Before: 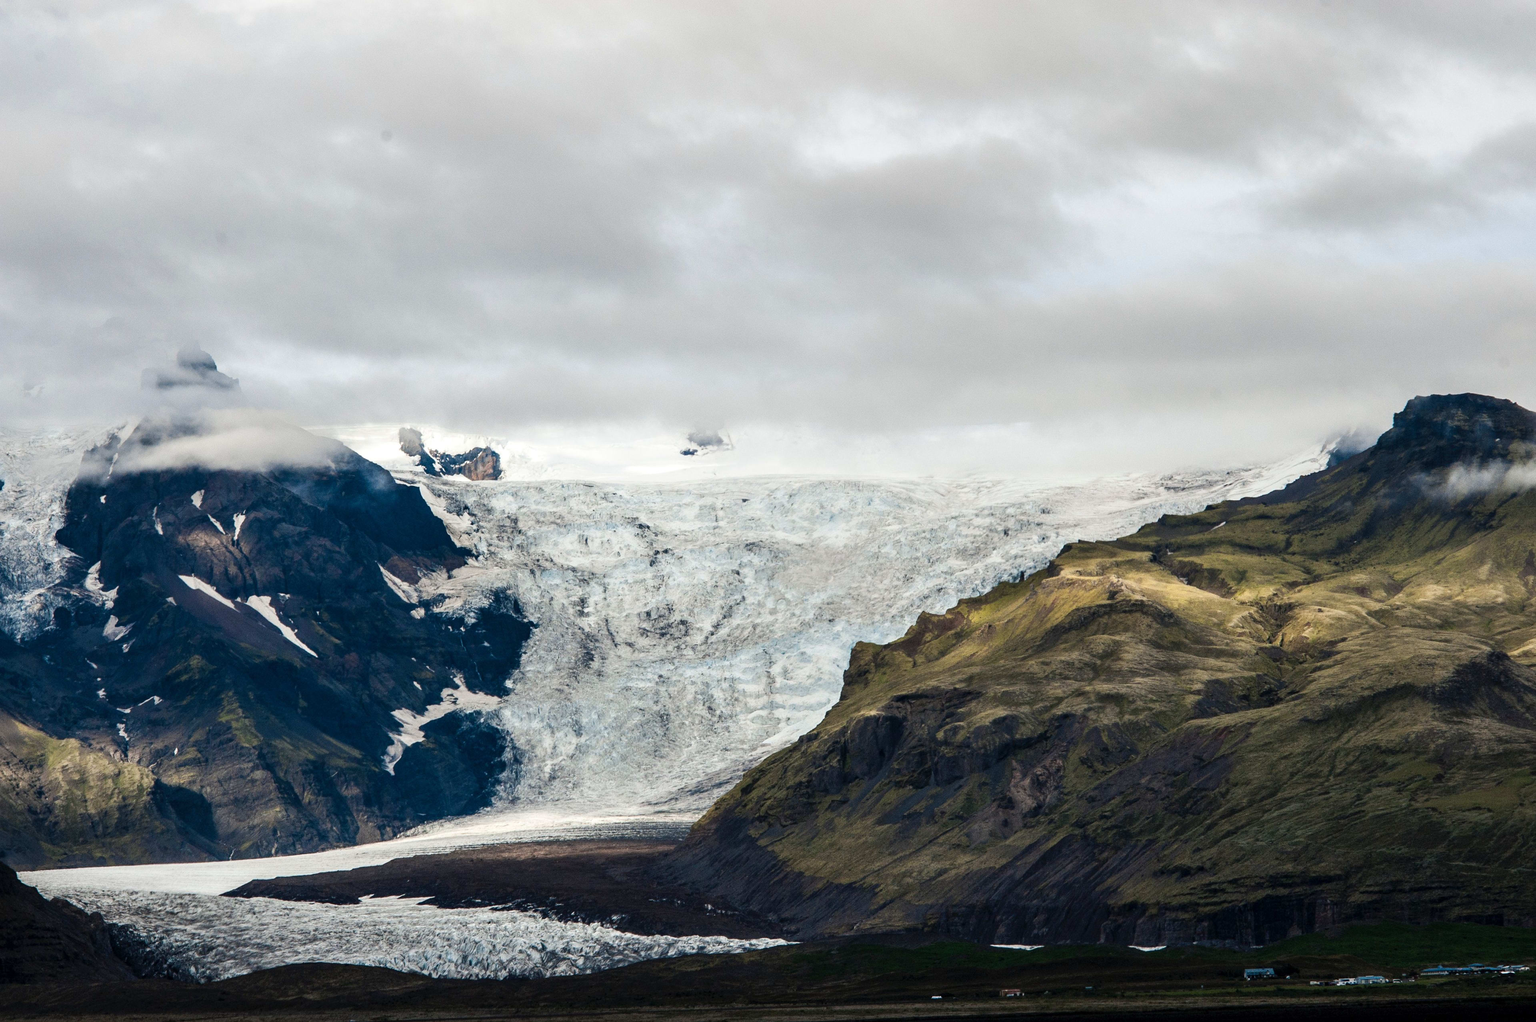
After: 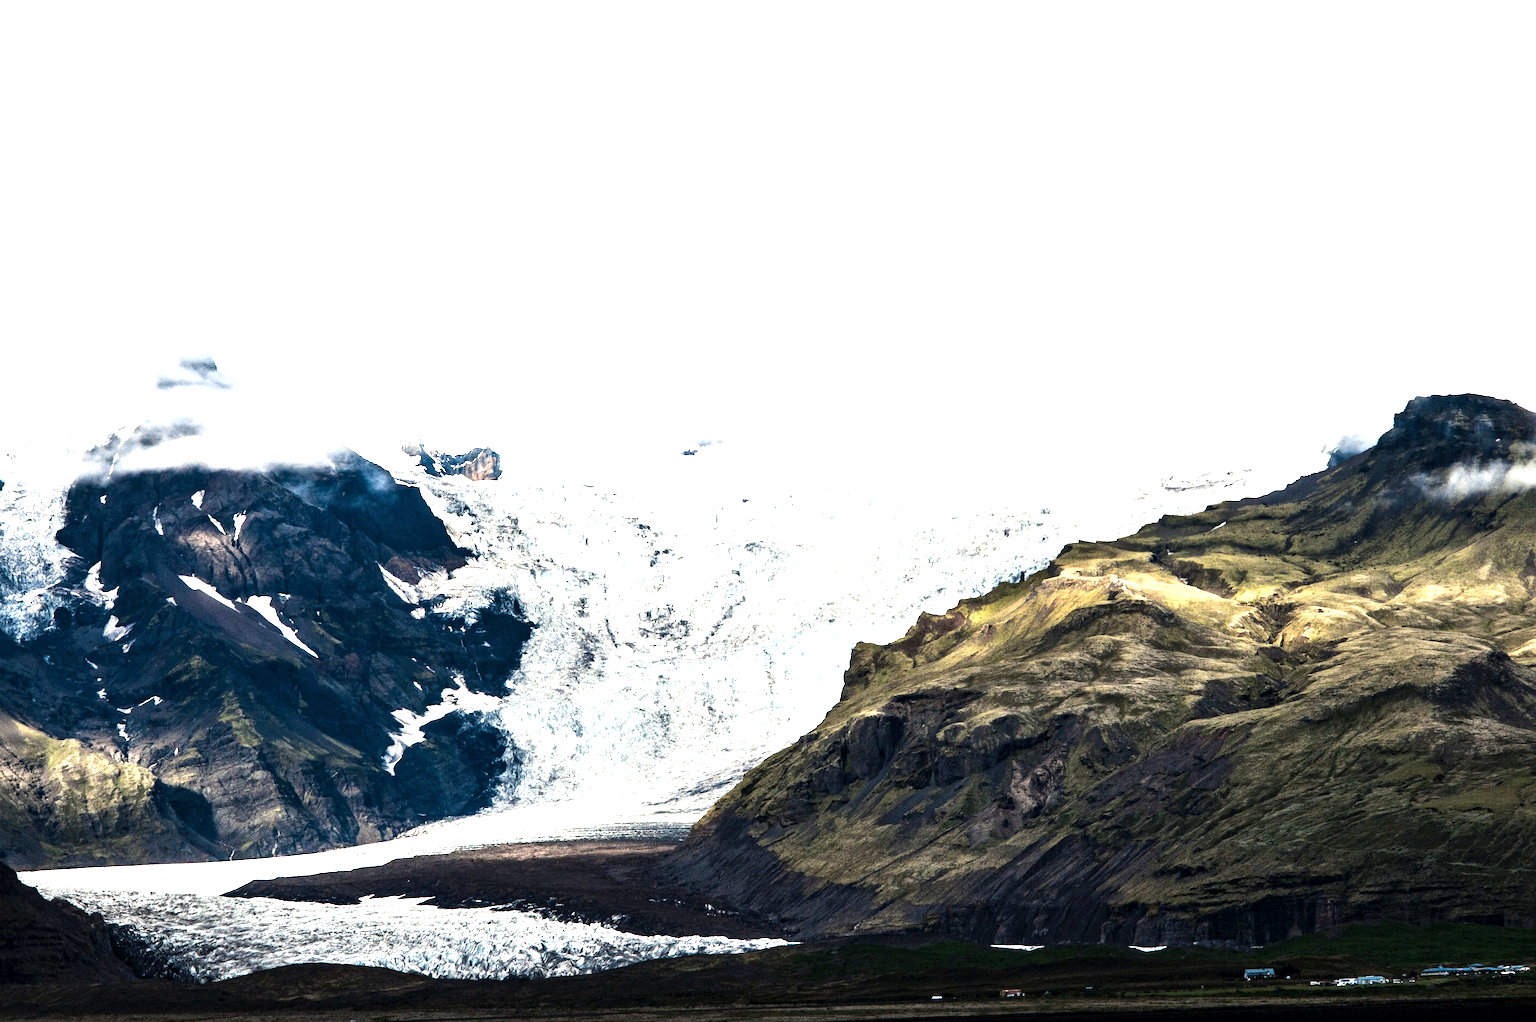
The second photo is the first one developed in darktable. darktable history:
local contrast: mode bilateral grid, contrast 30, coarseness 25, midtone range 0.2
exposure: black level correction 0, exposure 0.7 EV, compensate exposure bias true, compensate highlight preservation false
tone equalizer: -8 EV -0.75 EV, -7 EV -0.7 EV, -6 EV -0.6 EV, -5 EV -0.4 EV, -3 EV 0.4 EV, -2 EV 0.6 EV, -1 EV 0.7 EV, +0 EV 0.75 EV, edges refinement/feathering 500, mask exposure compensation -1.57 EV, preserve details no
